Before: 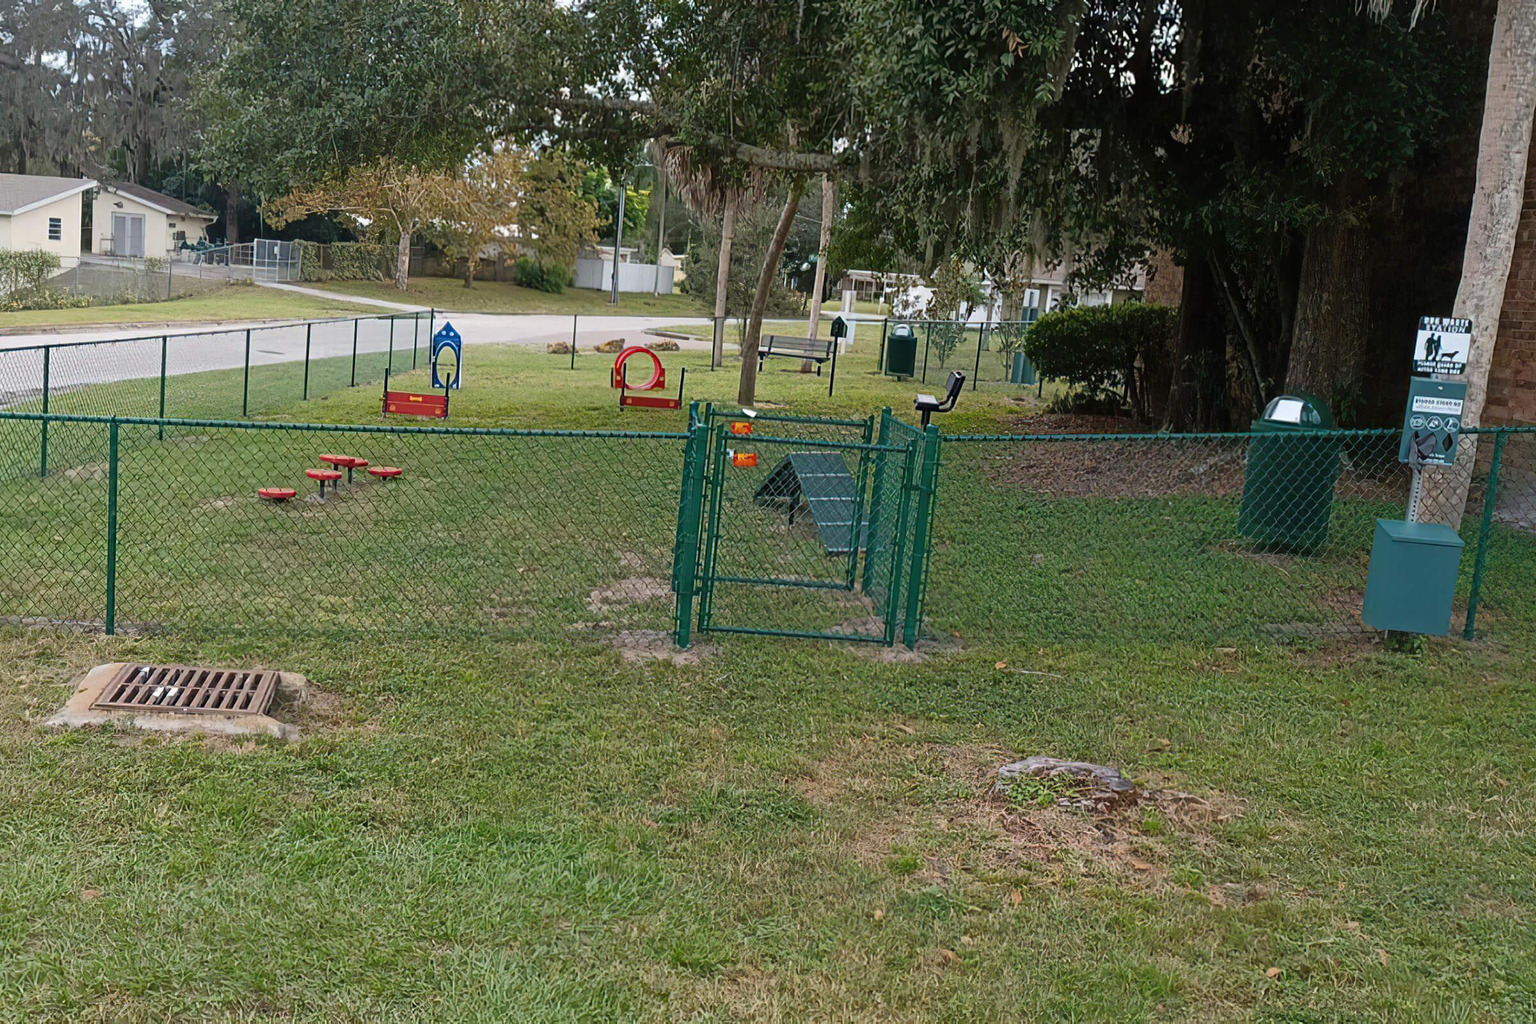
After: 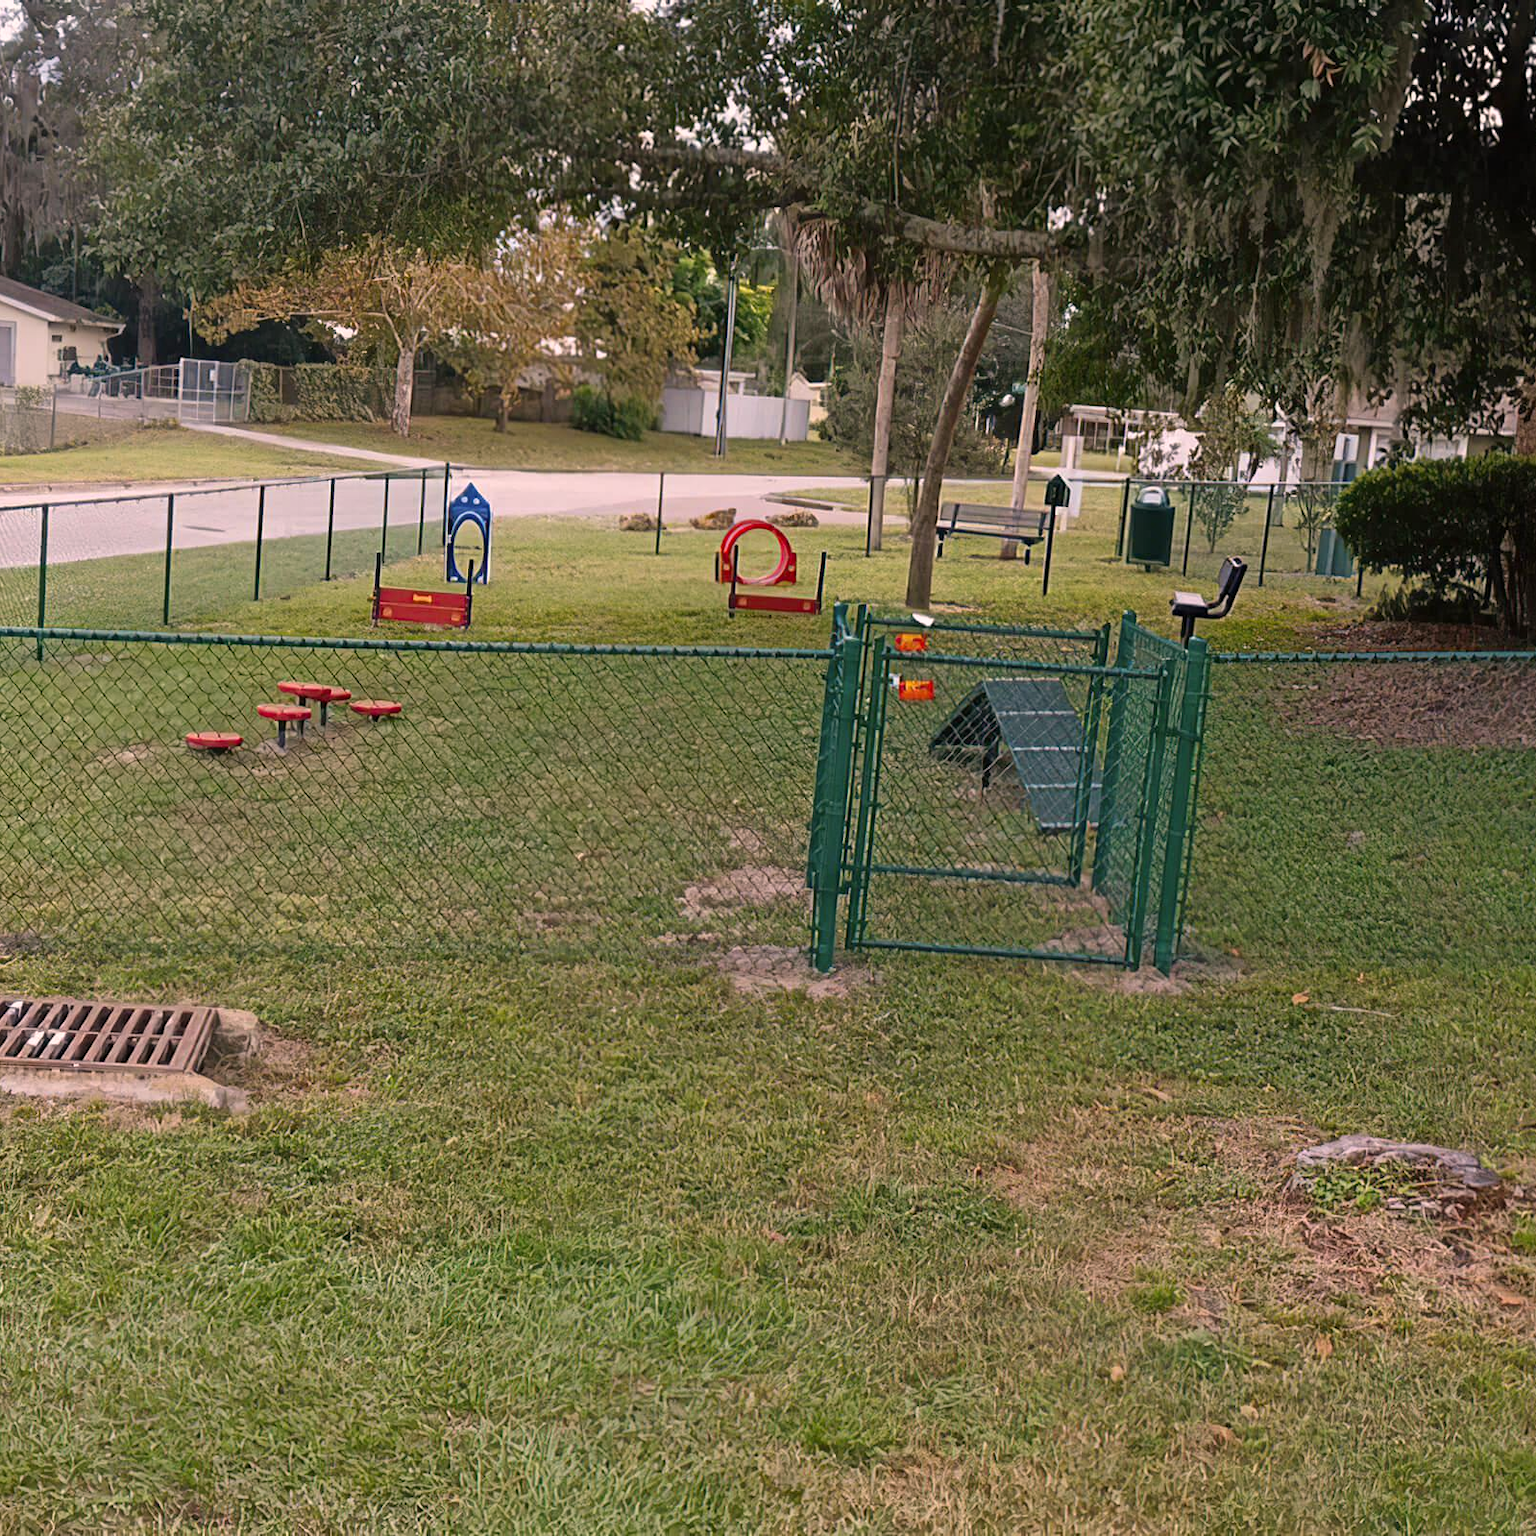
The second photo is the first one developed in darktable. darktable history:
color correction: highlights a* 12.23, highlights b* 5.41
crop and rotate: left 8.786%, right 24.548%
exposure: compensate highlight preservation false
